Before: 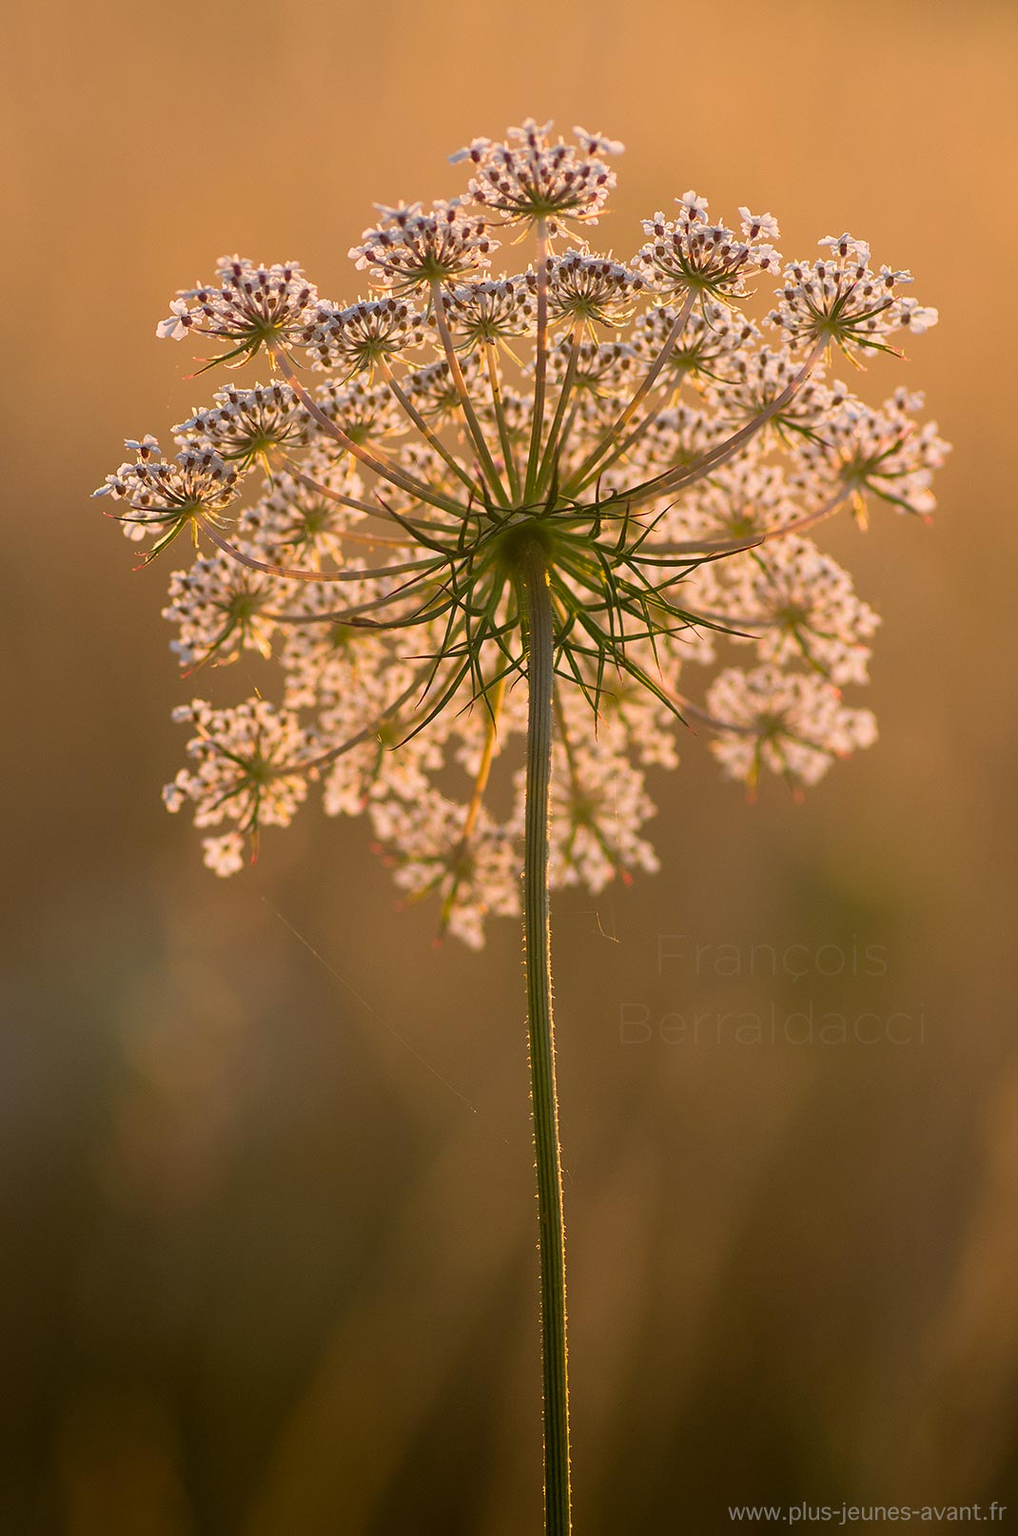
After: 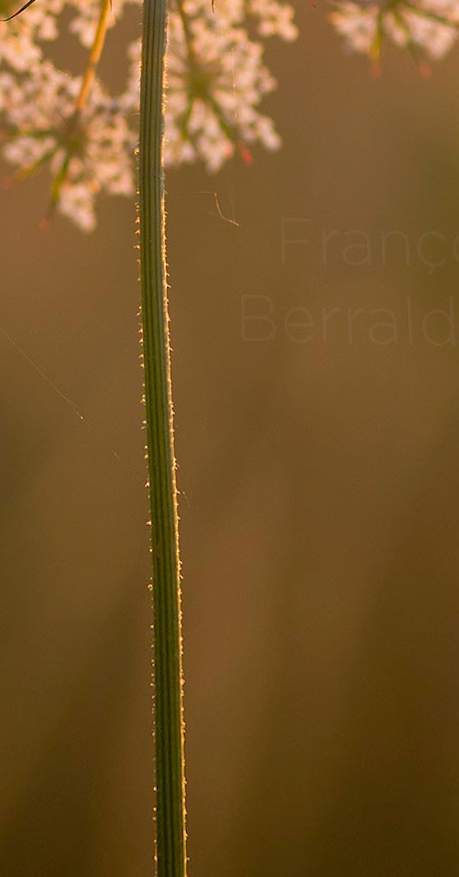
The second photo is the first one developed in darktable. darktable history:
crop: left 34.479%, top 38.822%, right 13.718%, bottom 5.172%
rotate and perspective: rotation 0.72°, lens shift (vertical) -0.352, lens shift (horizontal) -0.051, crop left 0.152, crop right 0.859, crop top 0.019, crop bottom 0.964
tone curve: curves: ch0 [(0, 0.042) (0.129, 0.18) (0.501, 0.497) (1, 1)], color space Lab, linked channels, preserve colors none
